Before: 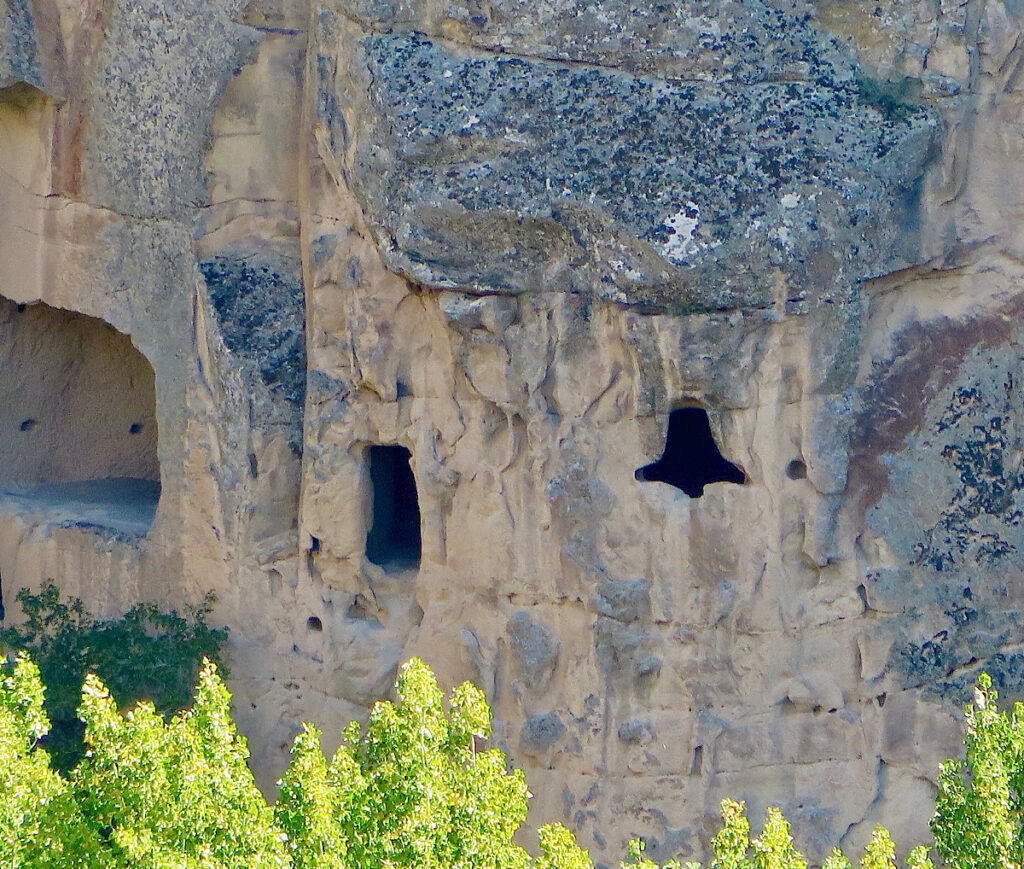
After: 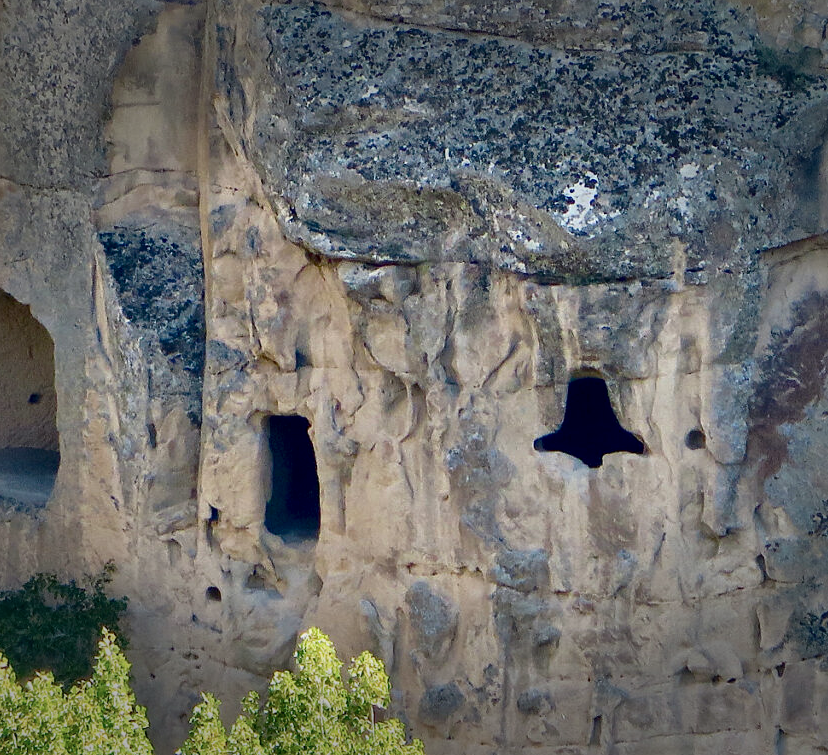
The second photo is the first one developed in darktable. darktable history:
crop: left 9.929%, top 3.475%, right 9.188%, bottom 9.529%
local contrast: mode bilateral grid, contrast 25, coarseness 47, detail 151%, midtone range 0.2
vignetting: fall-off start 70.97%, brightness -0.584, saturation -0.118, width/height ratio 1.333
